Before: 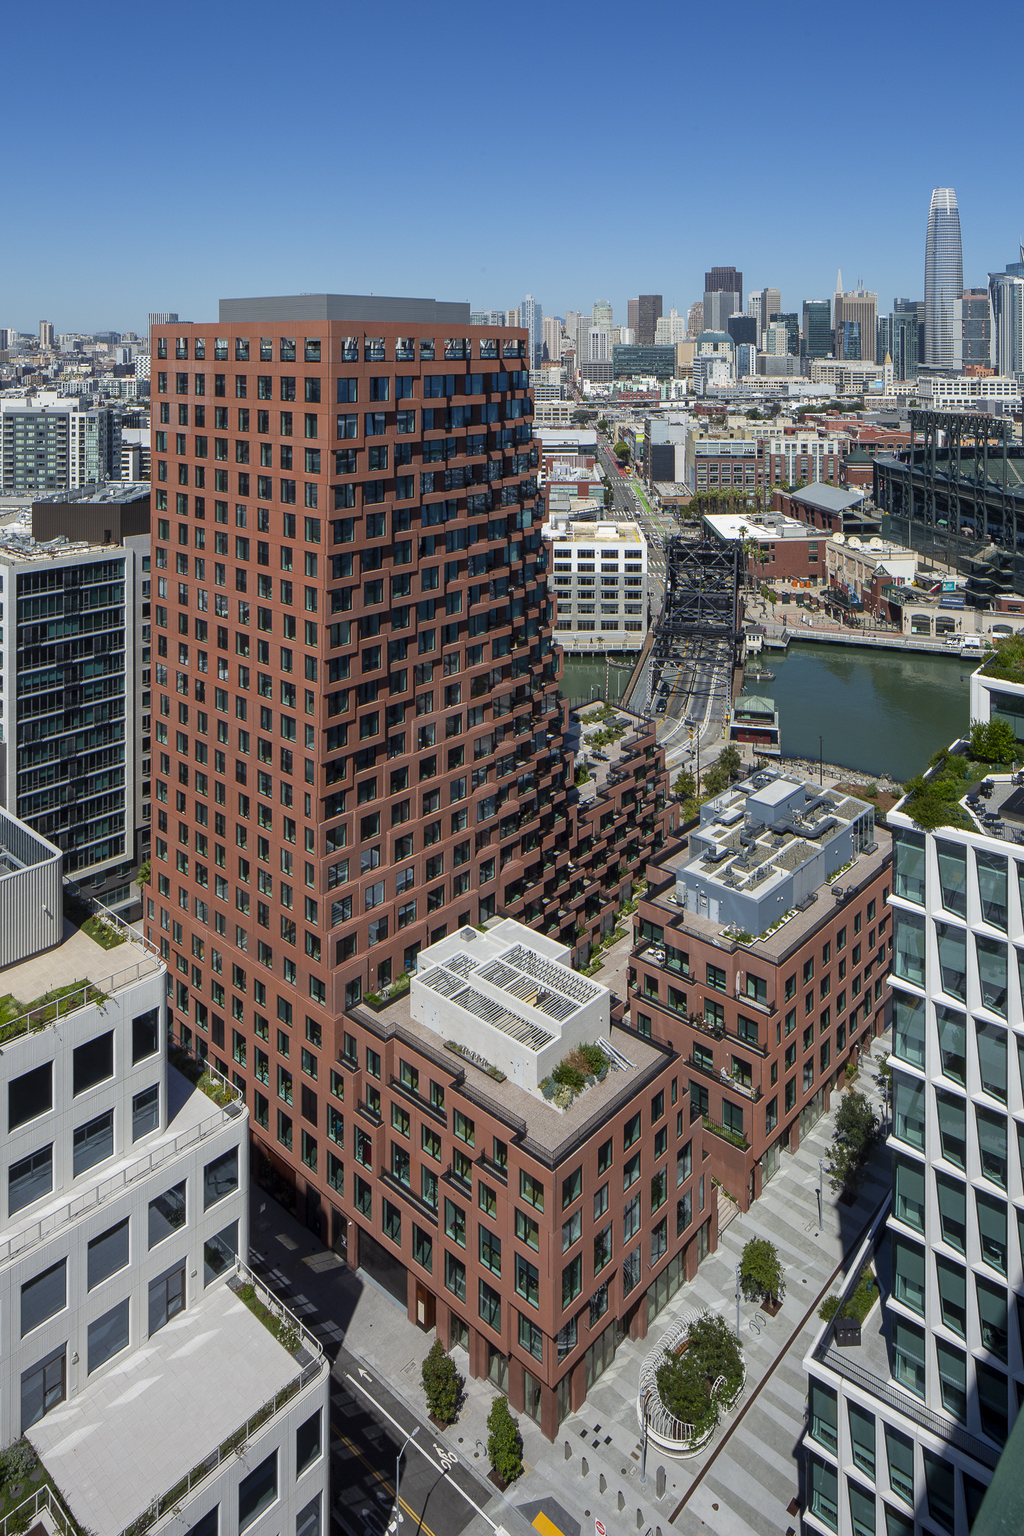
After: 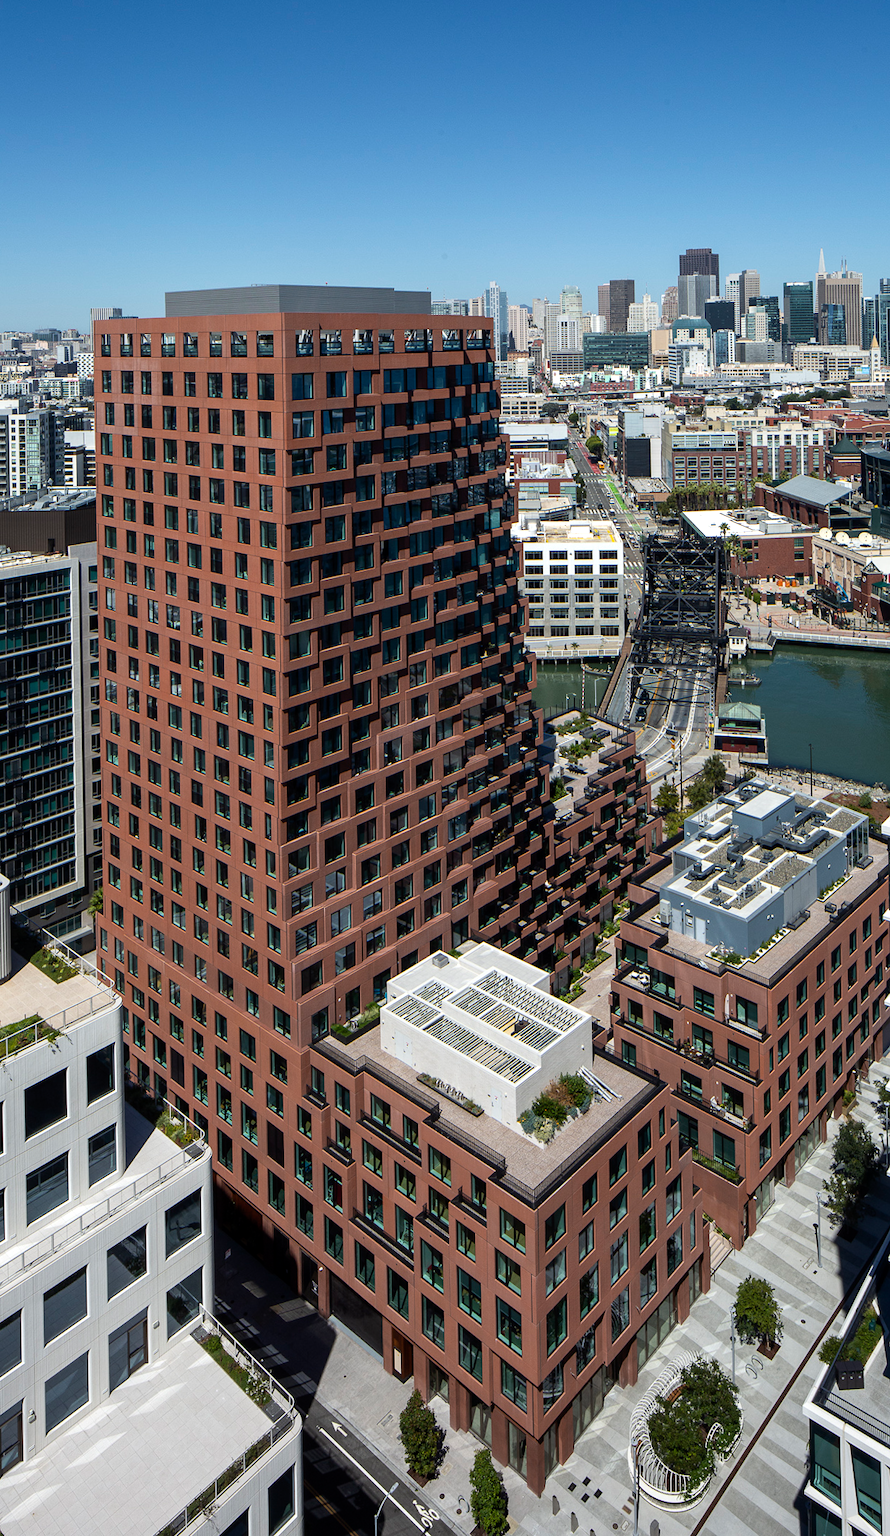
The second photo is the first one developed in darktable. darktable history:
crop and rotate: angle 1°, left 4.281%, top 0.642%, right 11.383%, bottom 2.486%
color balance rgb: linear chroma grading › global chroma 10%, global vibrance 10%, contrast 15%, saturation formula JzAzBz (2021)
contrast brightness saturation: contrast 0.11, saturation -0.17
